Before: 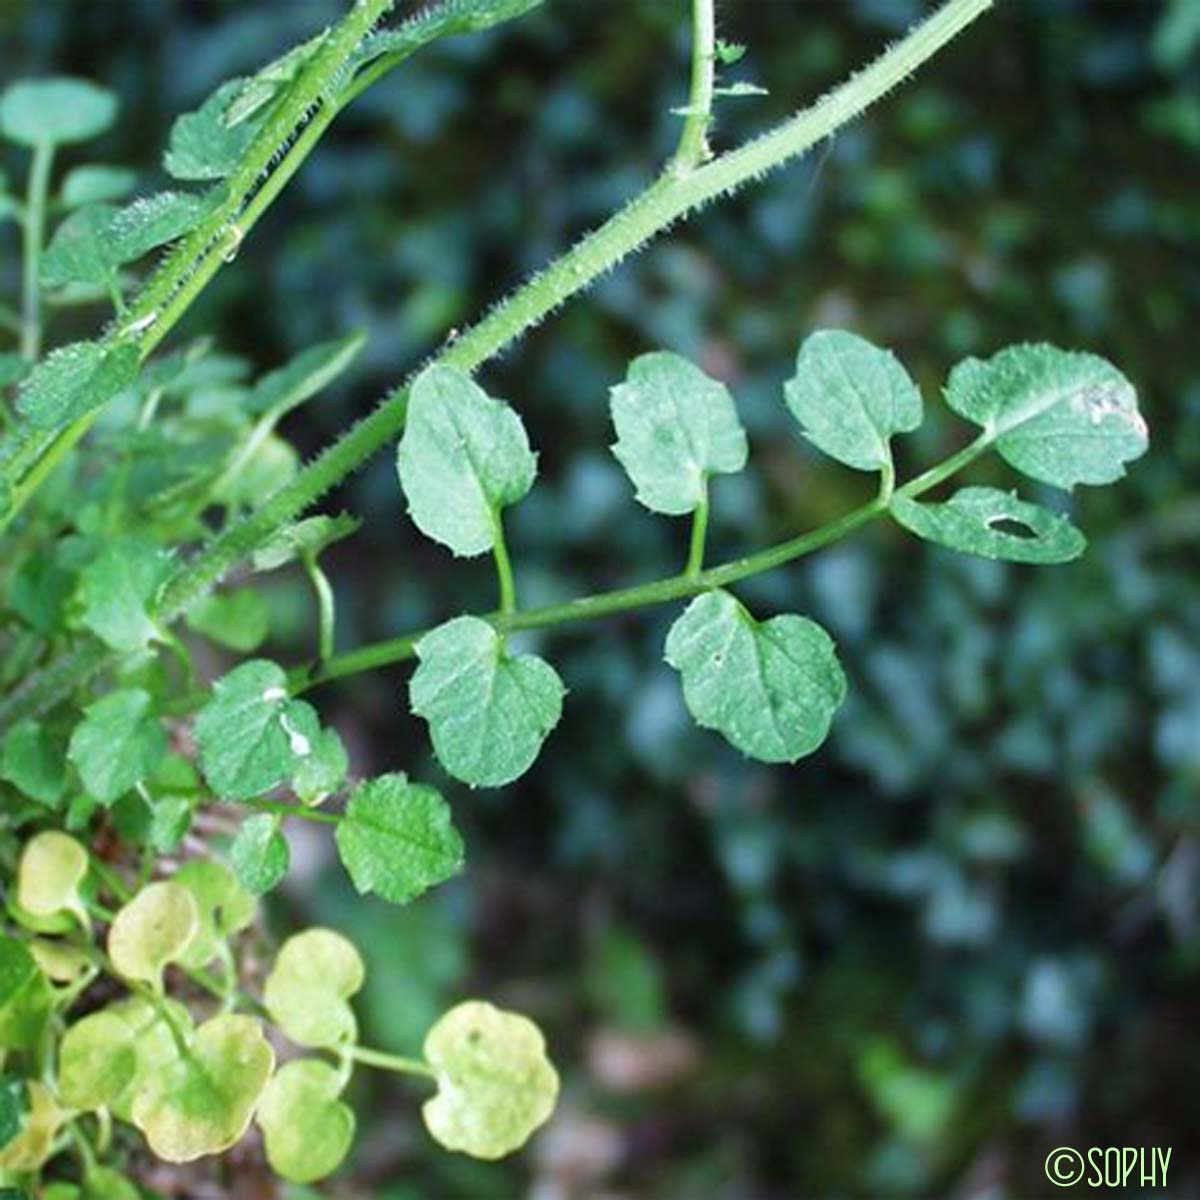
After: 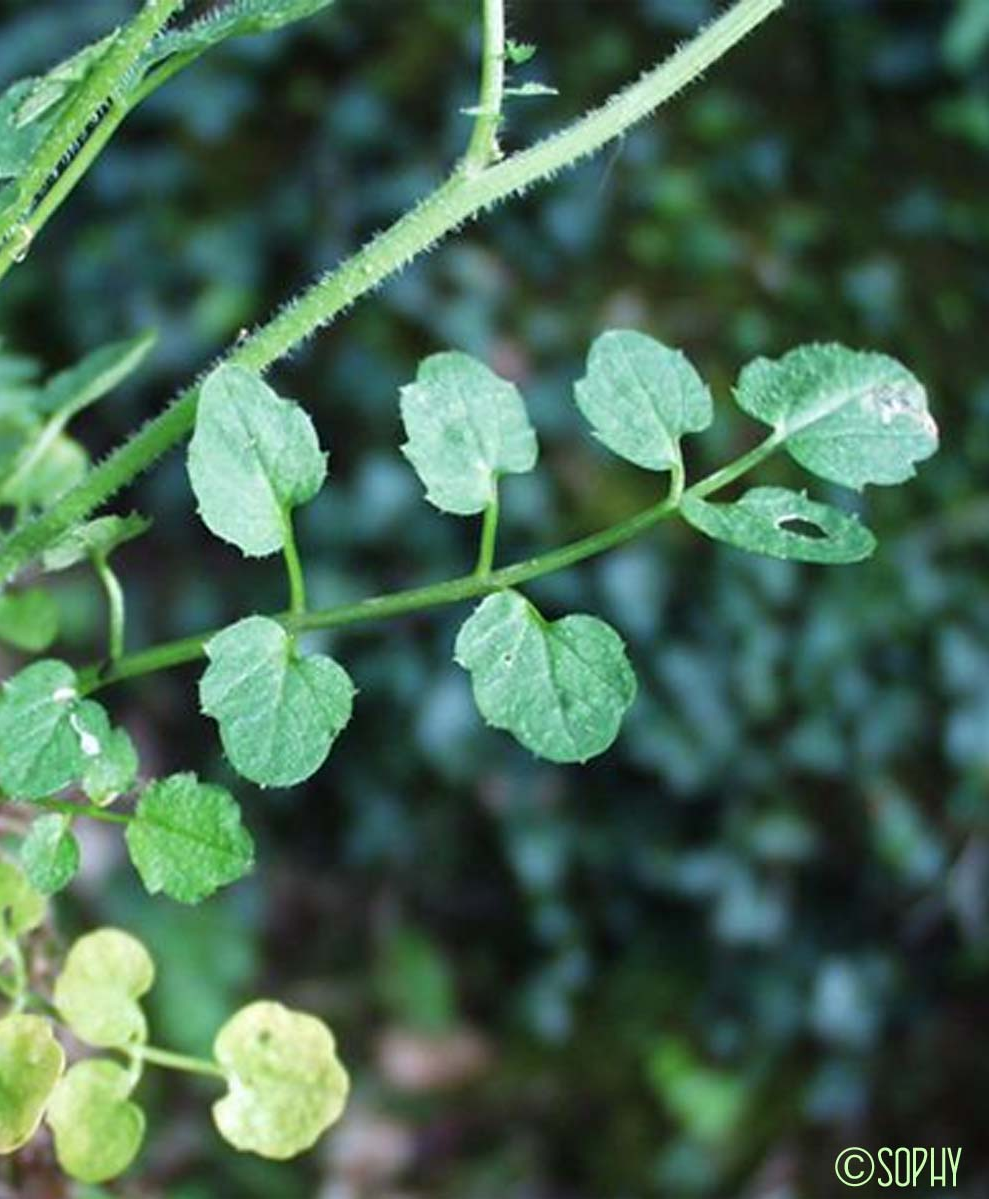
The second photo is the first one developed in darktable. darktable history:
crop: left 17.582%, bottom 0.031%
color correction: saturation 0.98
